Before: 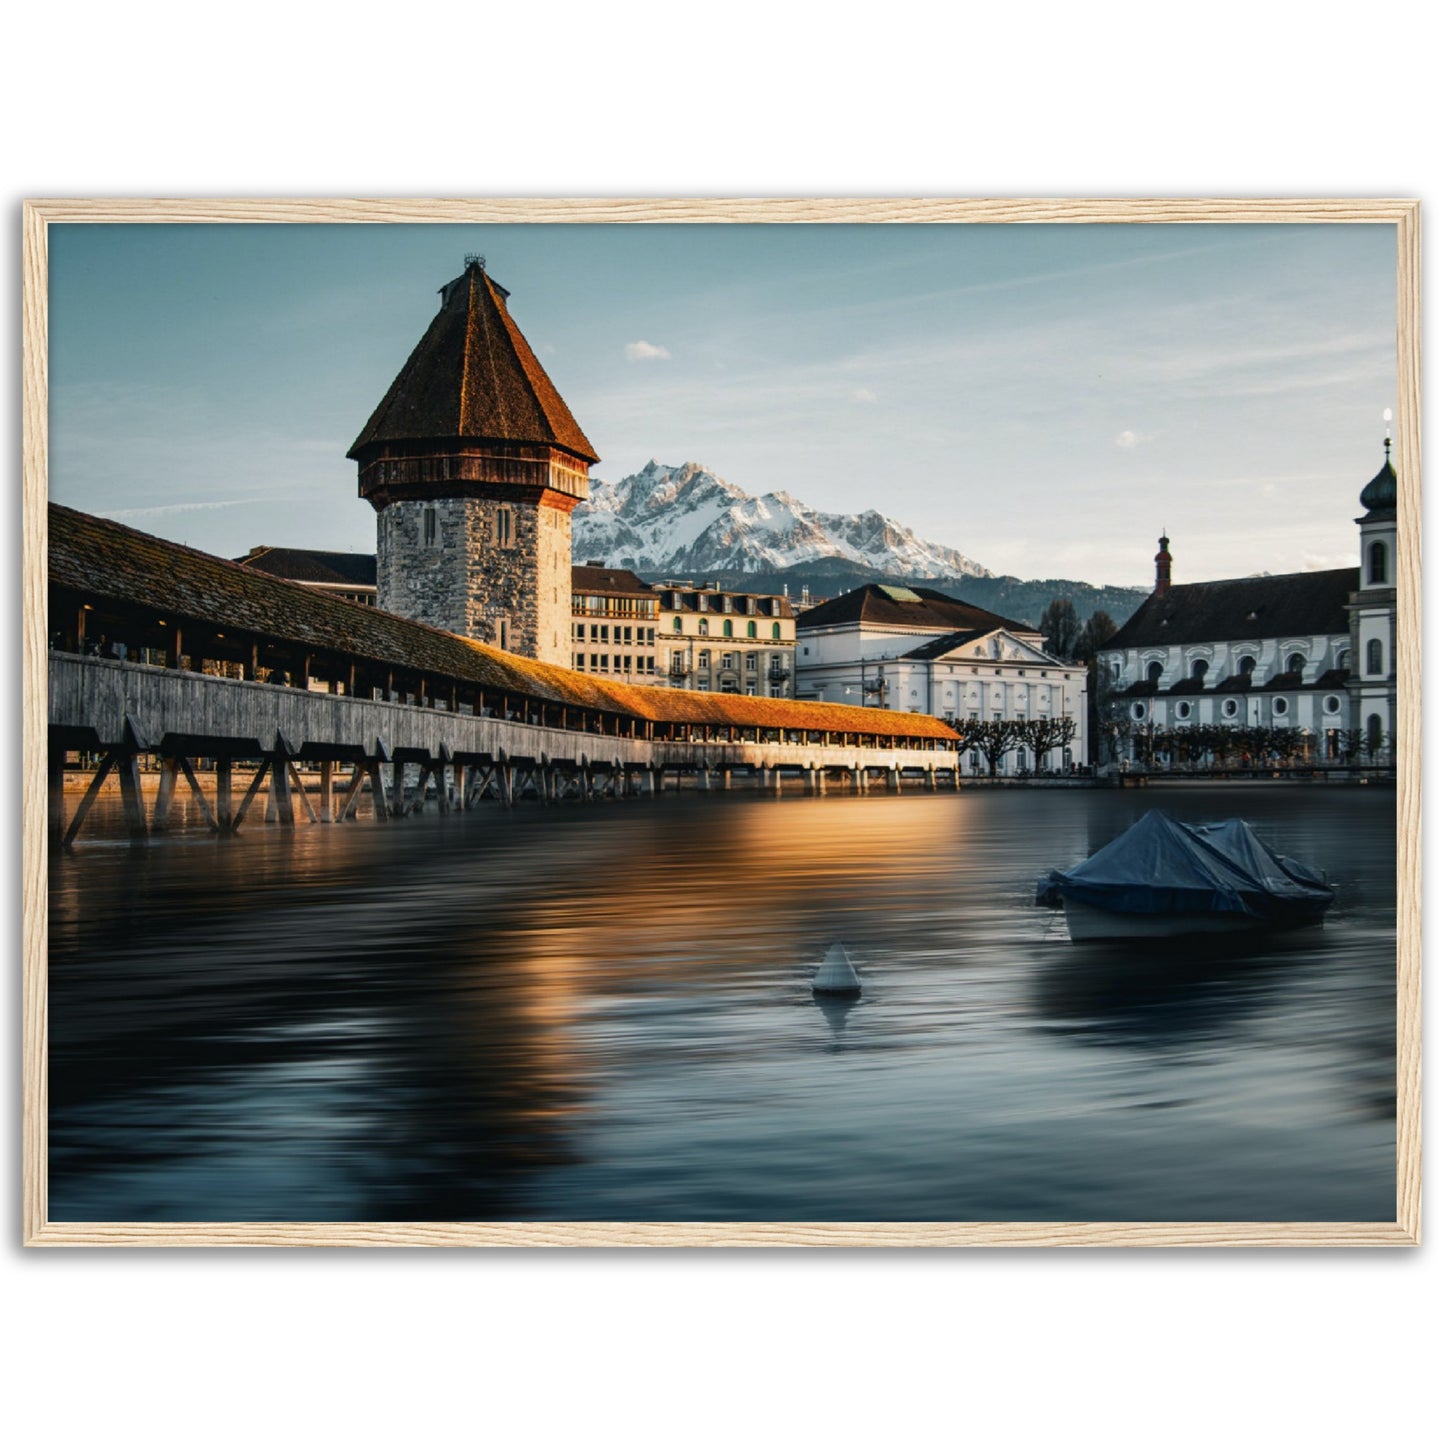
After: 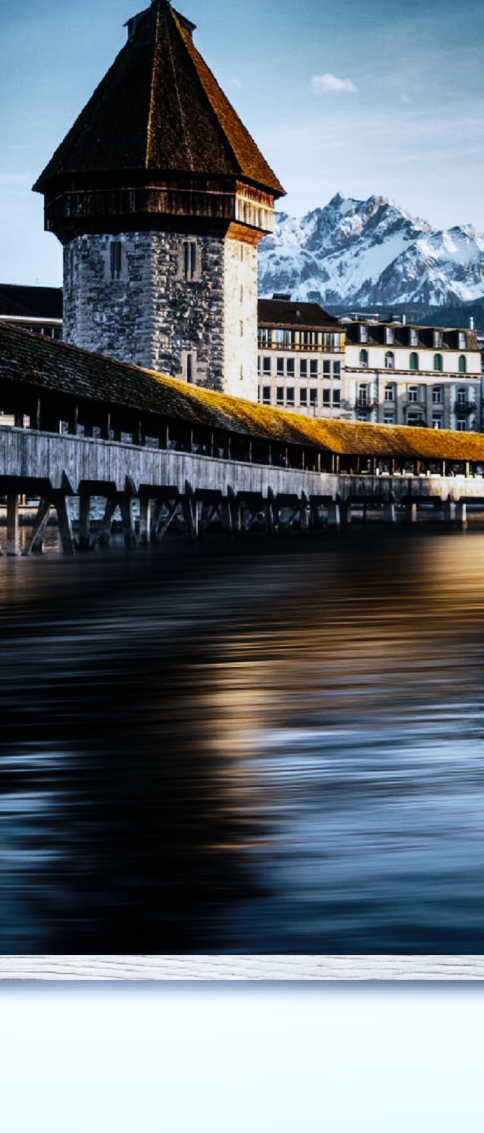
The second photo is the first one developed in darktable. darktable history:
shadows and highlights: shadows 20.91, highlights -82.73, soften with gaussian
color contrast: green-magenta contrast 1.2, blue-yellow contrast 1.2
crop and rotate: left 21.77%, top 18.528%, right 44.676%, bottom 2.997%
base curve: curves: ch0 [(0, 0) (0.028, 0.03) (0.121, 0.232) (0.46, 0.748) (0.859, 0.968) (1, 1)], preserve colors none
levels: levels [0, 0.618, 1]
white balance: red 0.871, blue 1.249
haze removal: strength -0.1, adaptive false
